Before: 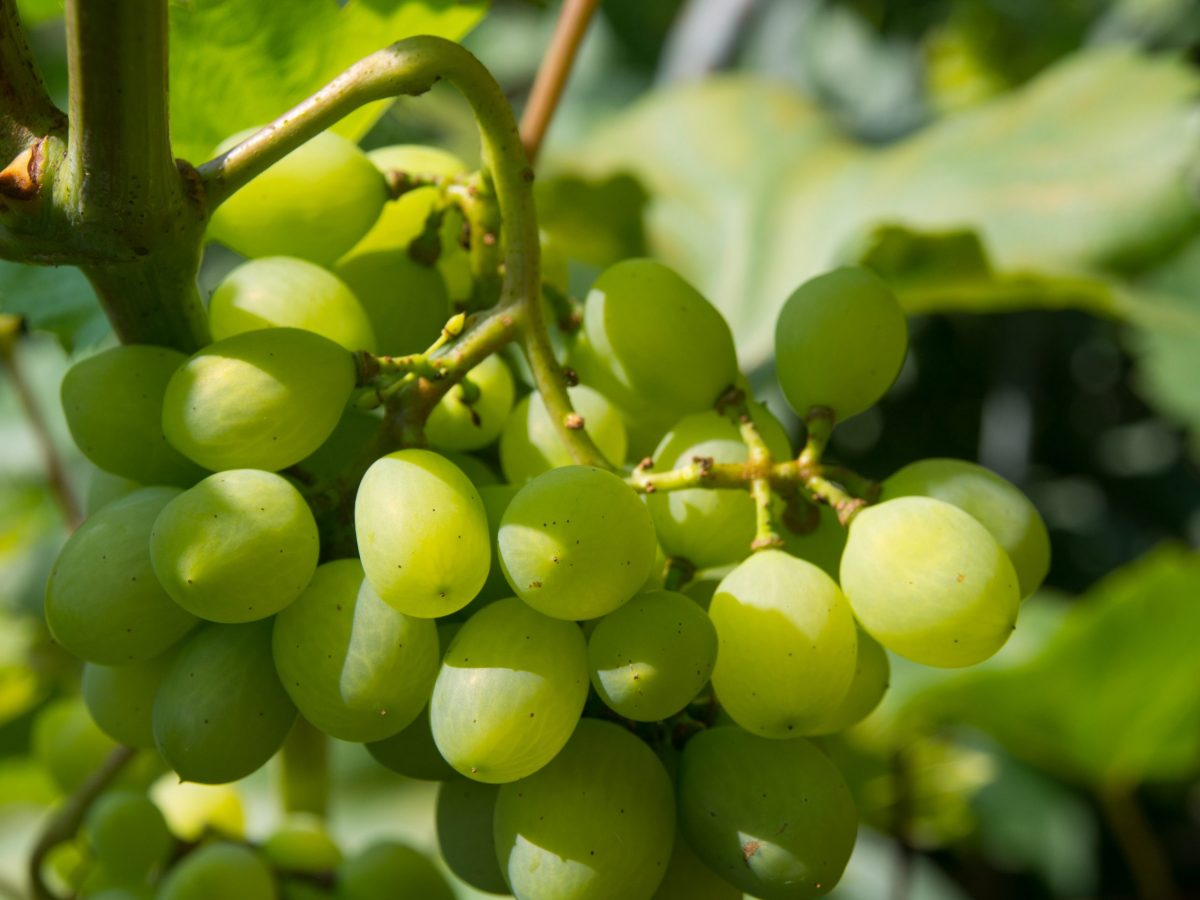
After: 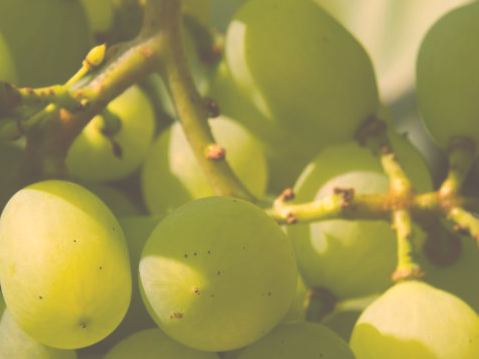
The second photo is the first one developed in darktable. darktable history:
exposure: black level correction -0.087, compensate highlight preservation false
color correction: highlights a* 11.96, highlights b* 11.58
crop: left 30%, top 30%, right 30%, bottom 30%
vibrance: vibrance 20%
